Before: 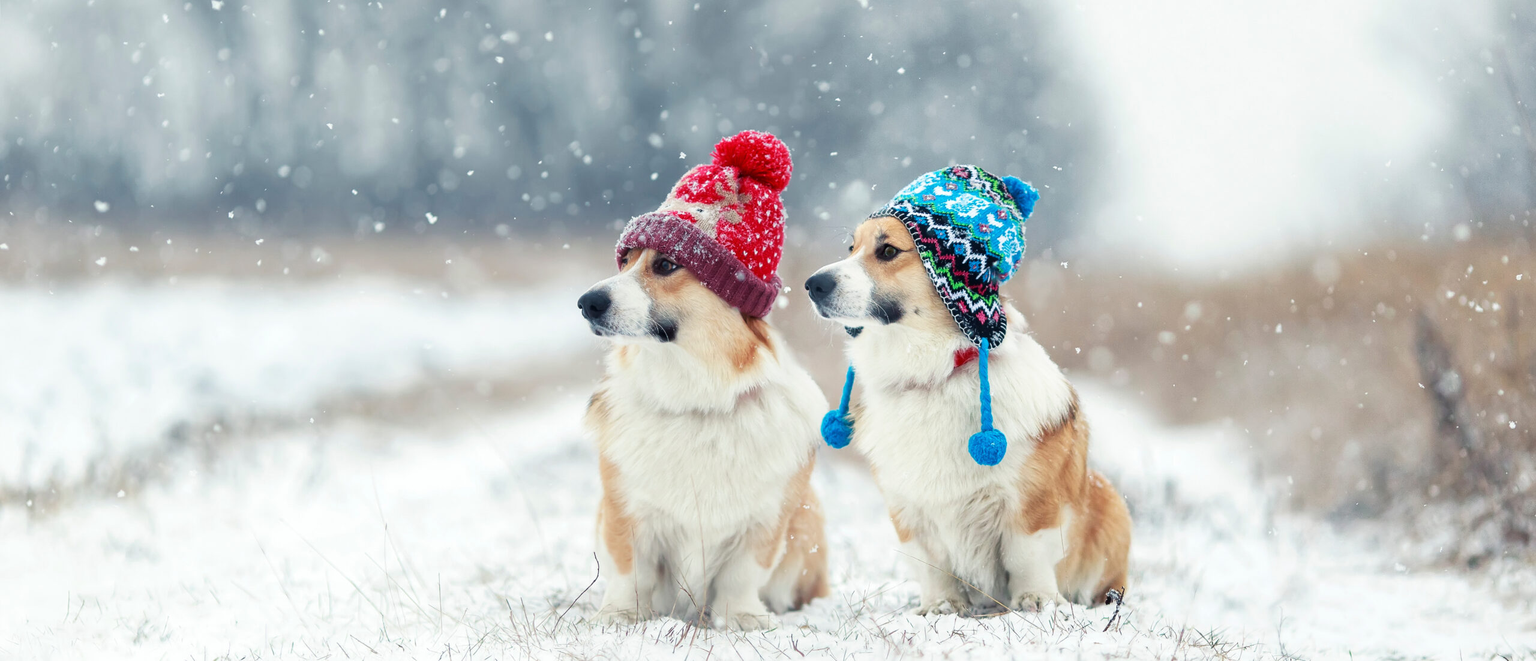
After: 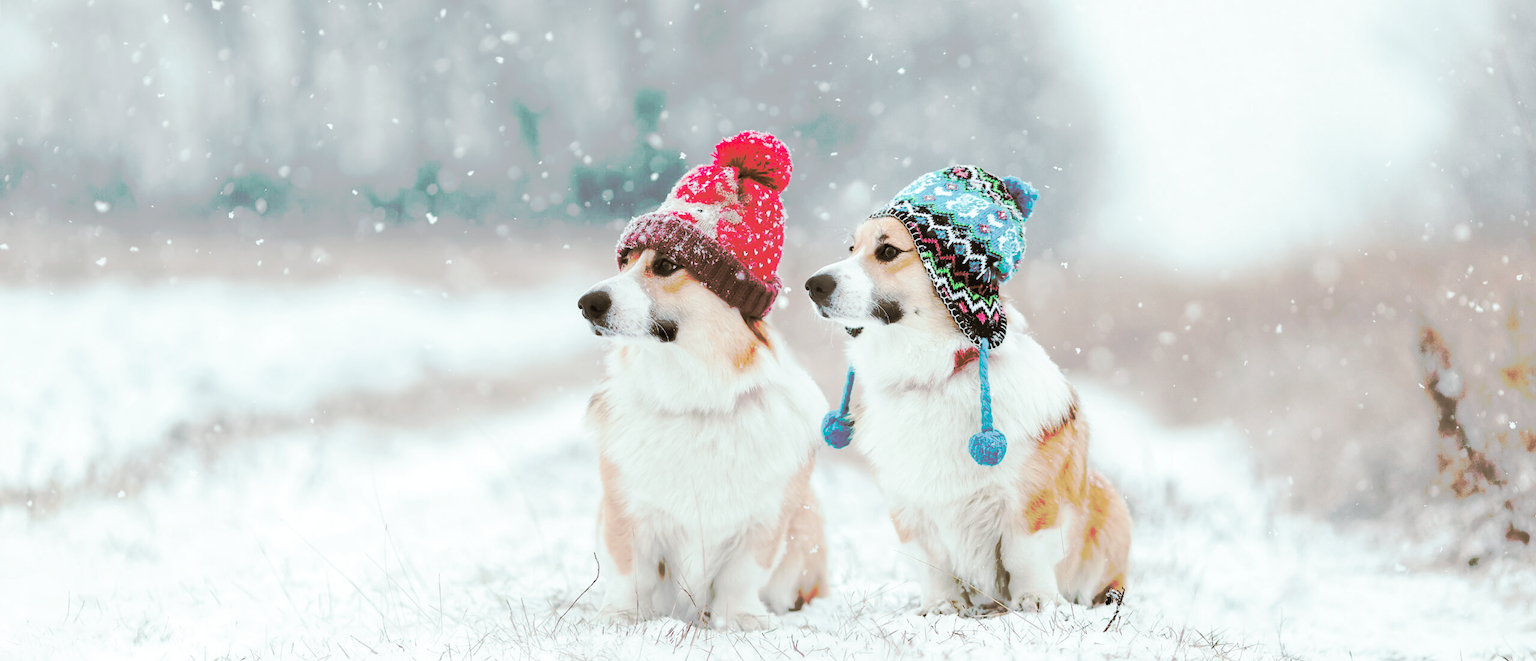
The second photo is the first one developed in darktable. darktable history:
color contrast: blue-yellow contrast 0.7
tone curve: curves: ch0 [(0, 0) (0.003, 0.003) (0.011, 0.01) (0.025, 0.023) (0.044, 0.042) (0.069, 0.065) (0.1, 0.094) (0.136, 0.128) (0.177, 0.167) (0.224, 0.211) (0.277, 0.261) (0.335, 0.316) (0.399, 0.376) (0.468, 0.441) (0.543, 0.685) (0.623, 0.741) (0.709, 0.8) (0.801, 0.863) (0.898, 0.929) (1, 1)], preserve colors none
split-toning: shadows › hue 37.98°, highlights › hue 185.58°, balance -55.261
